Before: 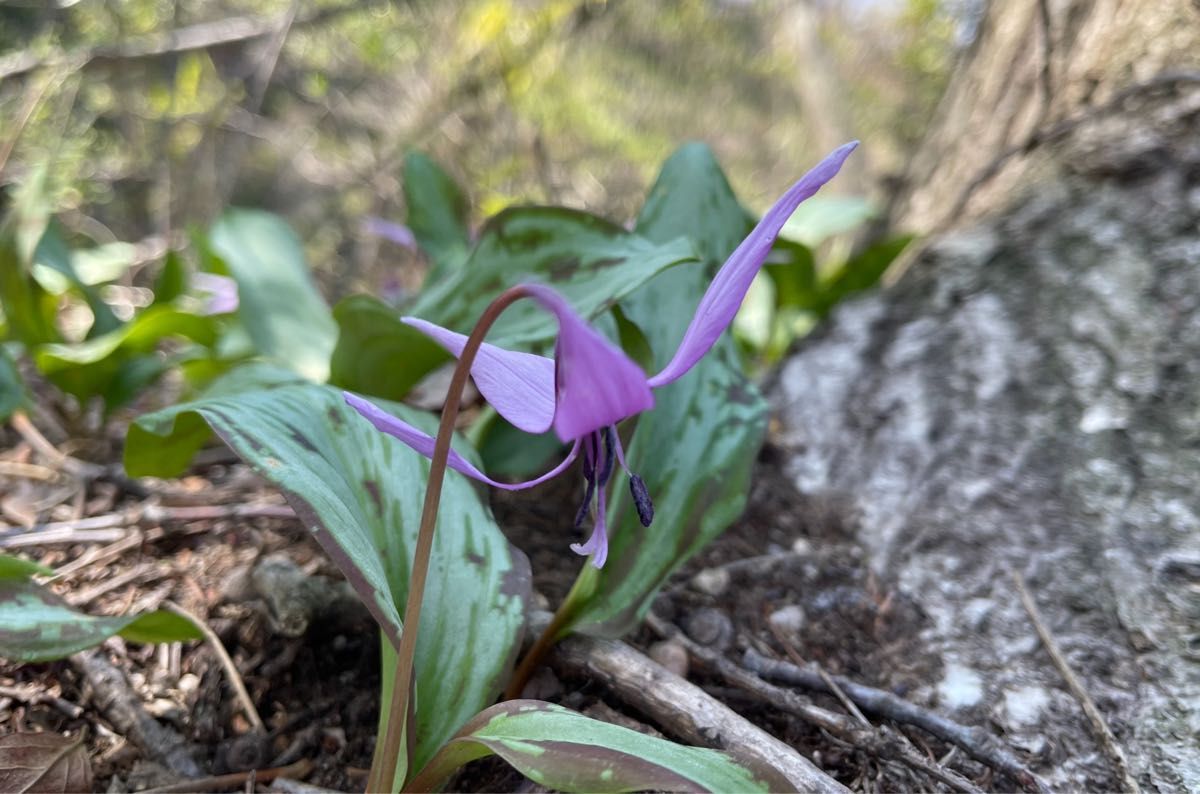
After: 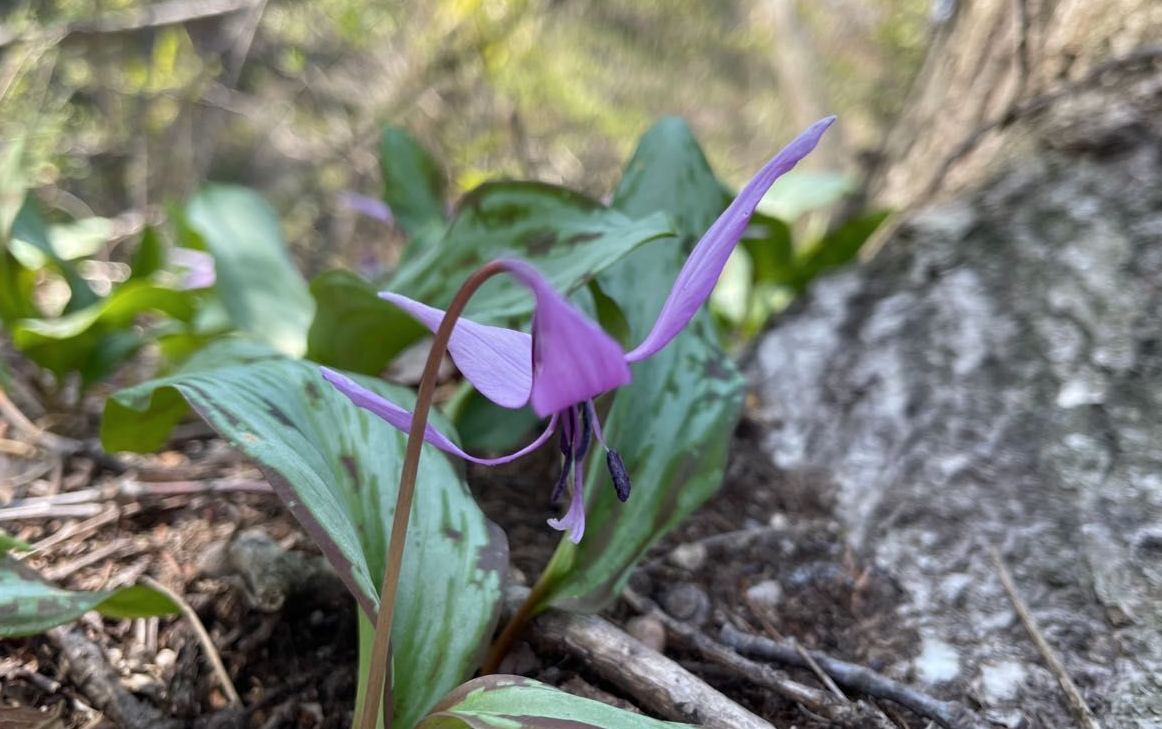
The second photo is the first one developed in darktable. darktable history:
crop: left 1.964%, top 3.251%, right 1.122%, bottom 4.933%
color balance: input saturation 99%
